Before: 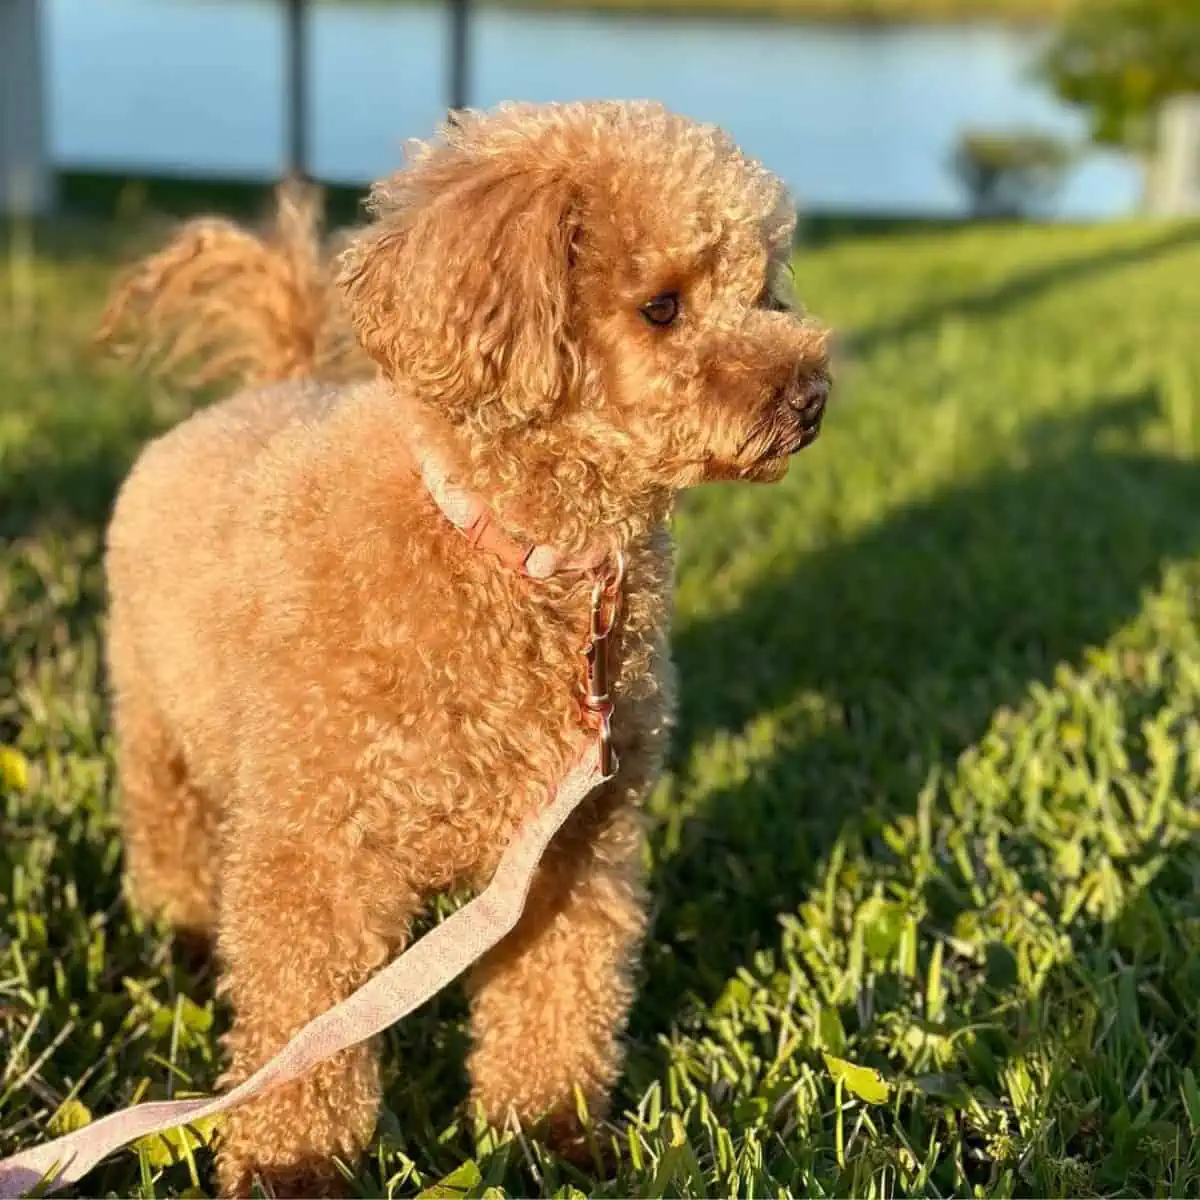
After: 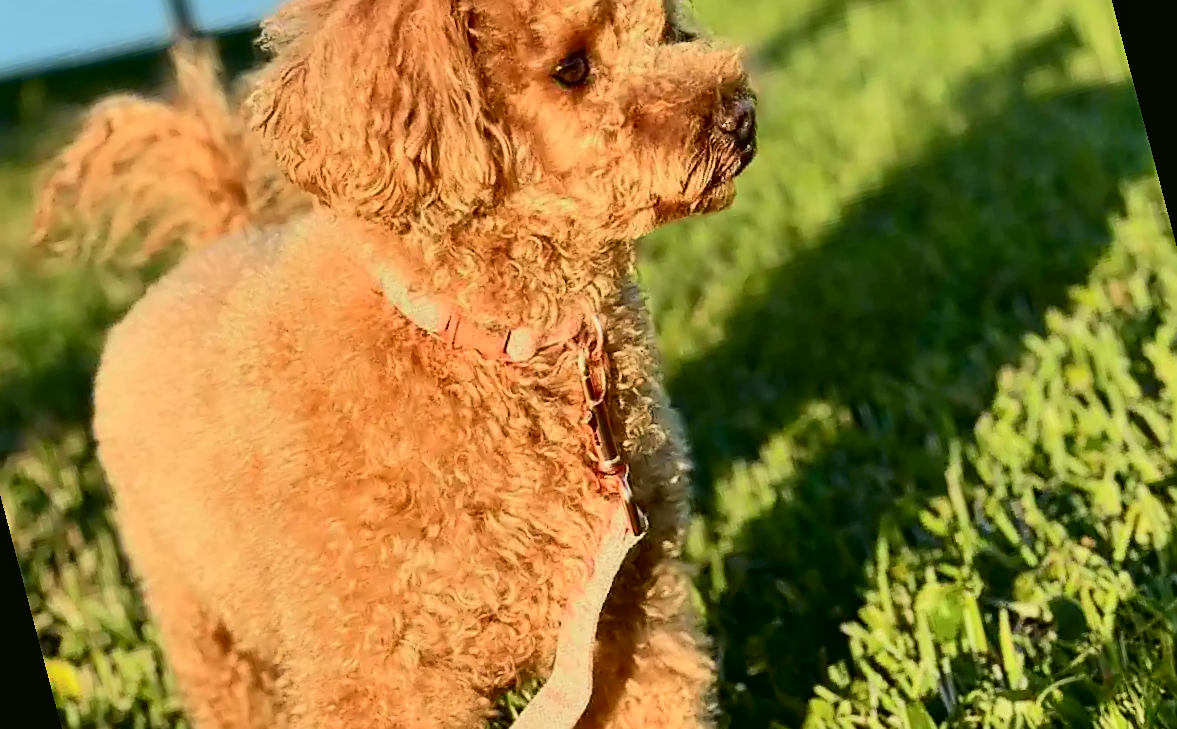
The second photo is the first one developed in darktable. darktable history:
sharpen: on, module defaults
shadows and highlights: soften with gaussian
rotate and perspective: rotation -14.8°, crop left 0.1, crop right 0.903, crop top 0.25, crop bottom 0.748
tone curve: curves: ch0 [(0, 0.017) (0.091, 0.04) (0.296, 0.276) (0.439, 0.482) (0.64, 0.729) (0.785, 0.817) (0.995, 0.917)]; ch1 [(0, 0) (0.384, 0.365) (0.463, 0.447) (0.486, 0.474) (0.503, 0.497) (0.526, 0.52) (0.555, 0.564) (0.578, 0.589) (0.638, 0.66) (0.766, 0.773) (1, 1)]; ch2 [(0, 0) (0.374, 0.344) (0.446, 0.443) (0.501, 0.509) (0.528, 0.522) (0.569, 0.593) (0.61, 0.646) (0.666, 0.688) (1, 1)], color space Lab, independent channels, preserve colors none
